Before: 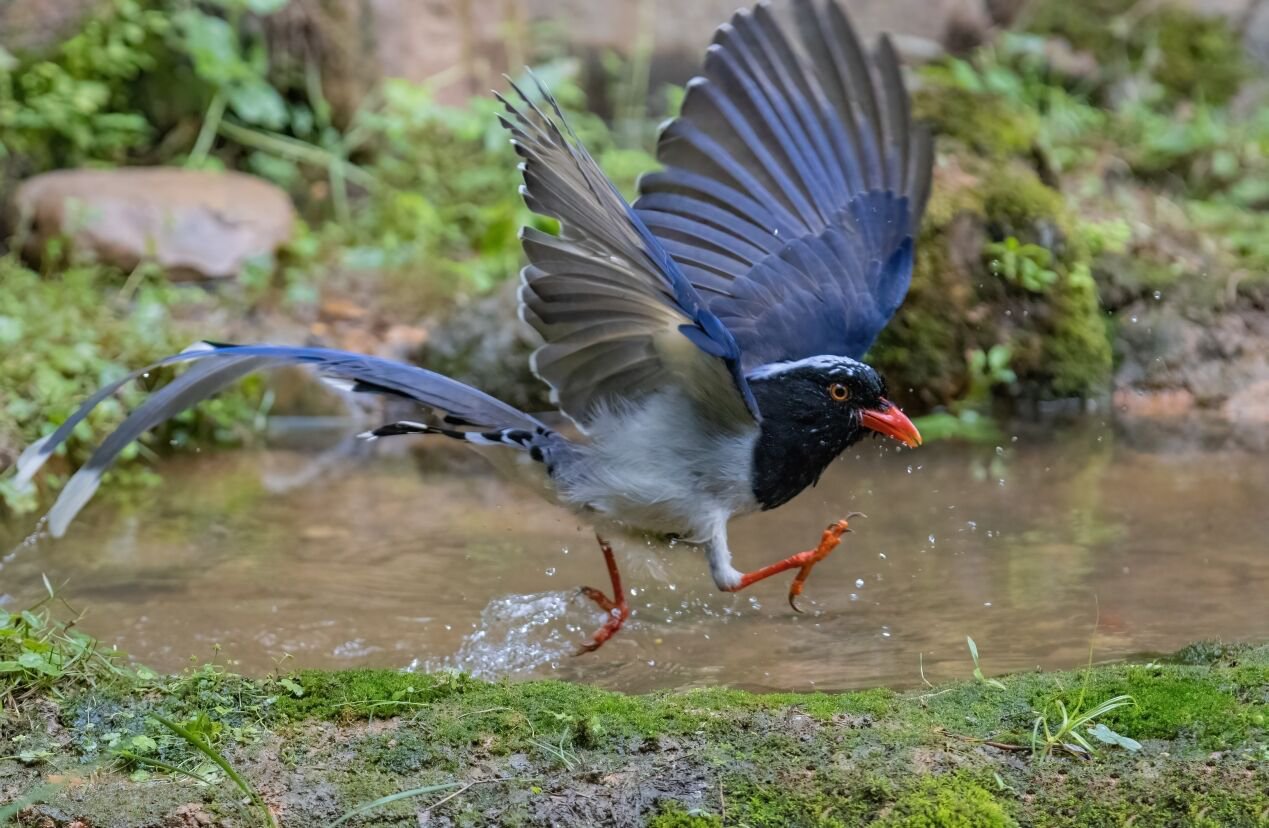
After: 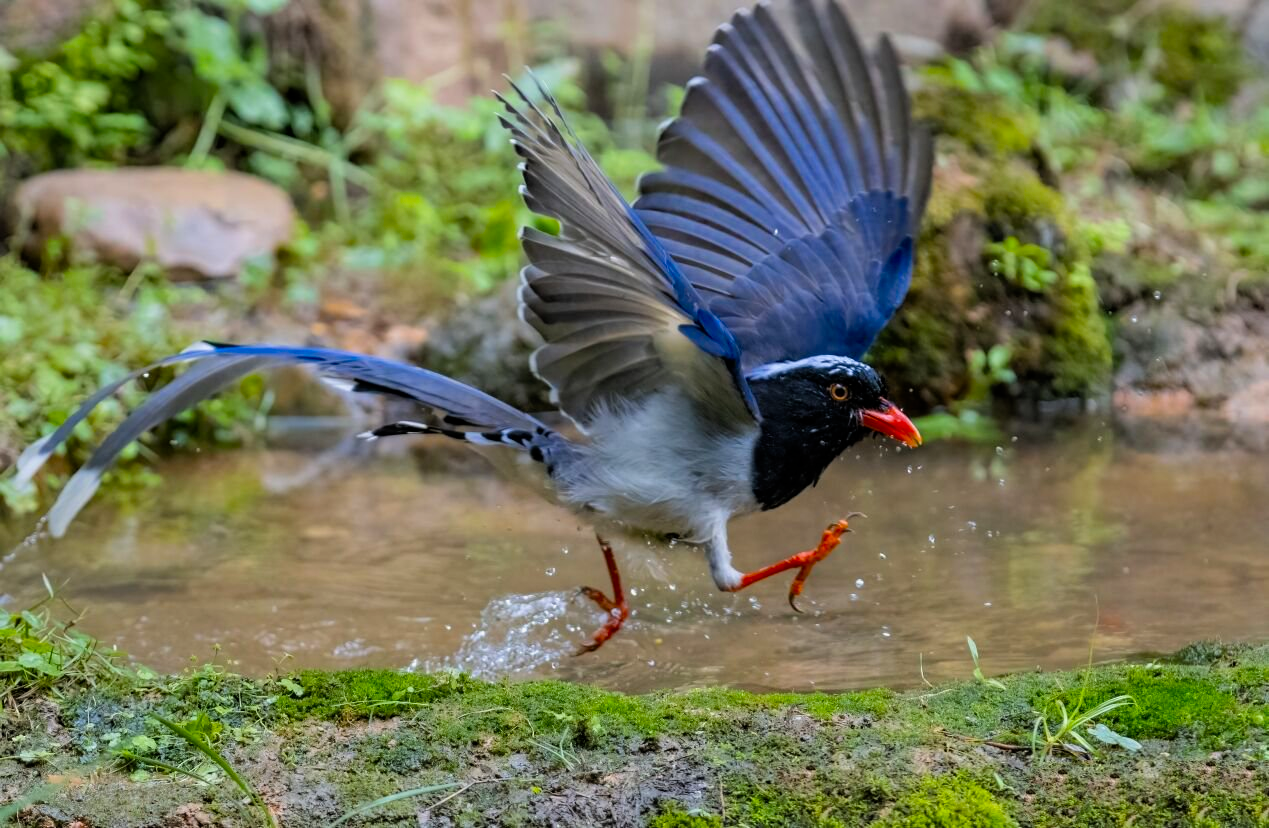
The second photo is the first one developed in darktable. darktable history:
filmic rgb: black relative exposure -12.05 EV, white relative exposure 2.81 EV, target black luminance 0%, hardness 8.06, latitude 71.06%, contrast 1.137, highlights saturation mix 10.7%, shadows ↔ highlights balance -0.385%, color science v4 (2020)
